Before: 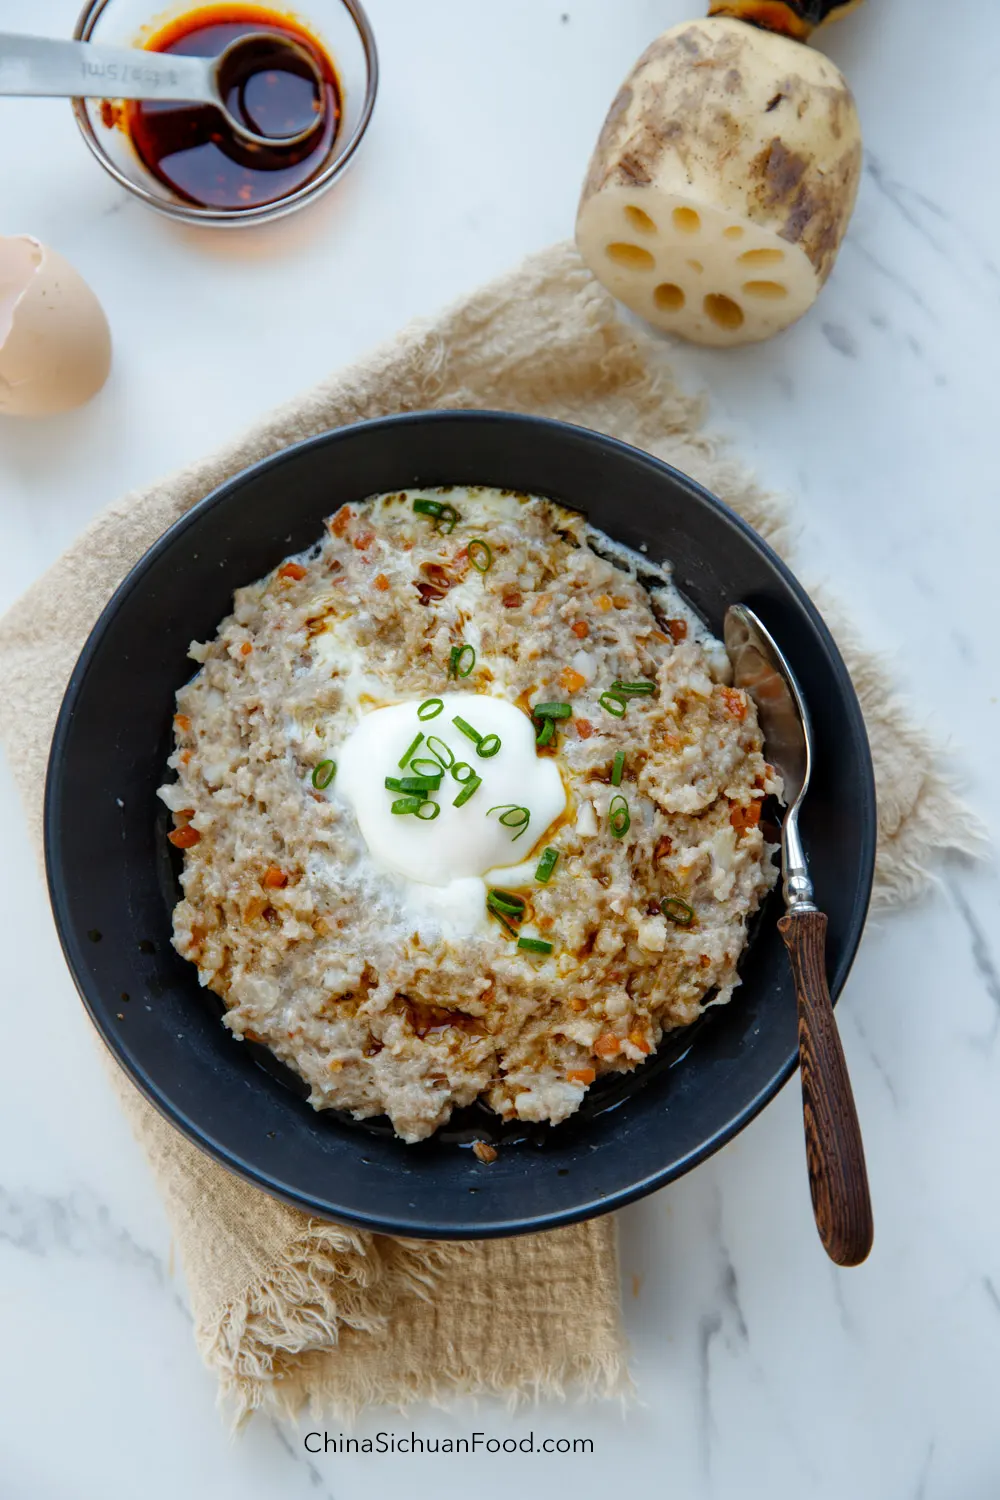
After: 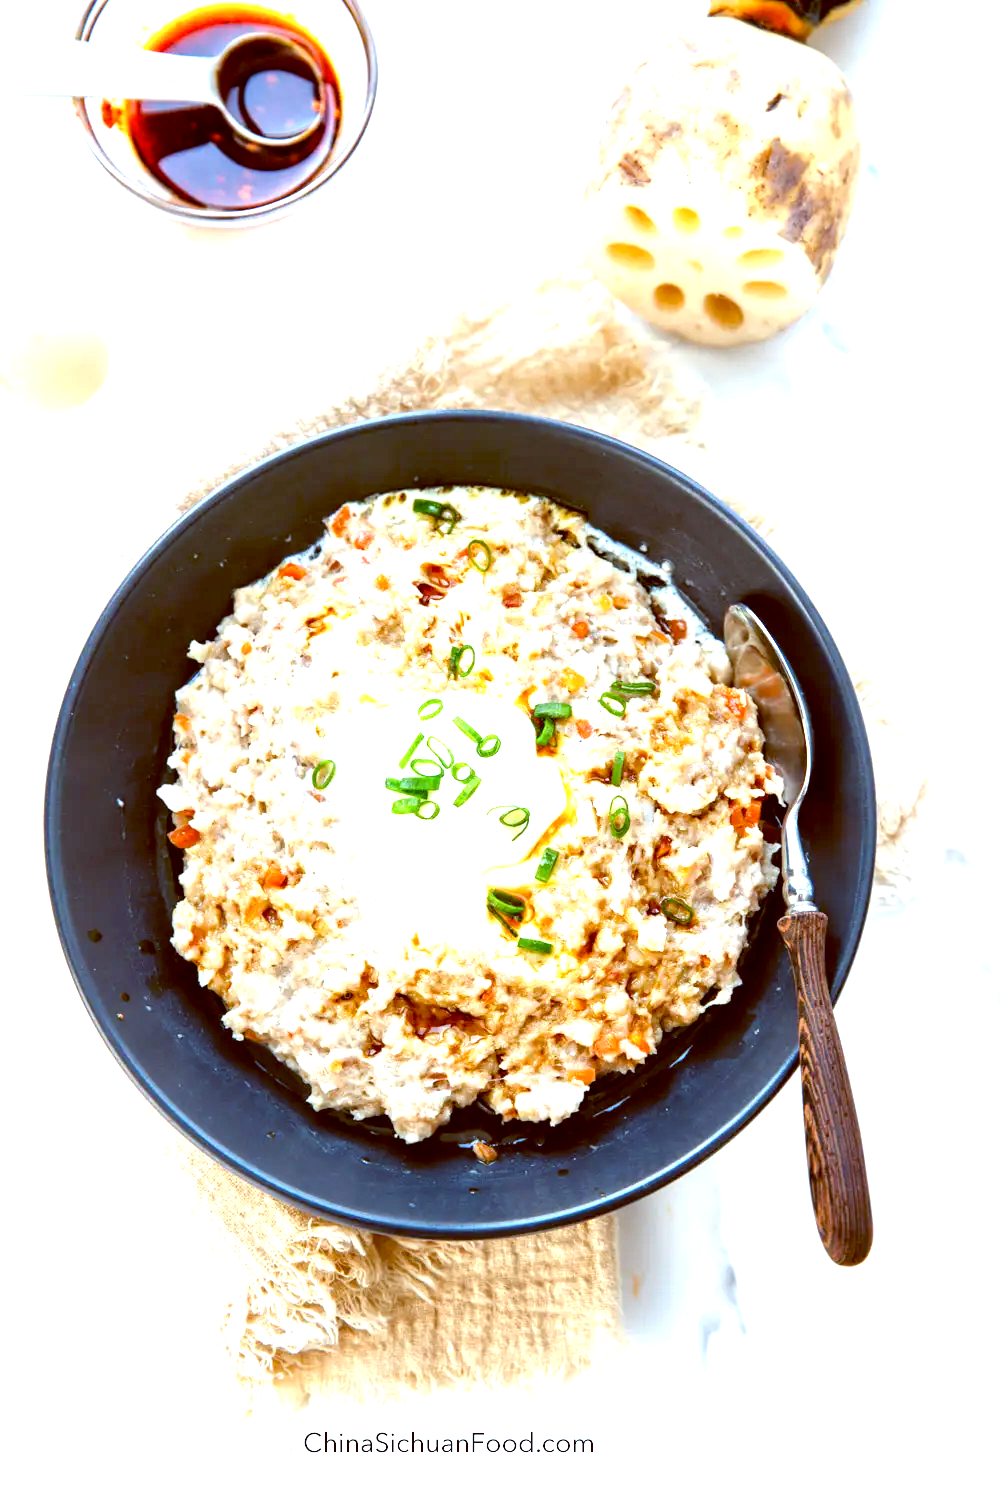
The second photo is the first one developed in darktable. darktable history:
color balance: lift [1, 1.015, 1.004, 0.985], gamma [1, 0.958, 0.971, 1.042], gain [1, 0.956, 0.977, 1.044]
exposure: black level correction 0.001, exposure 1.822 EV, compensate exposure bias true, compensate highlight preservation false
